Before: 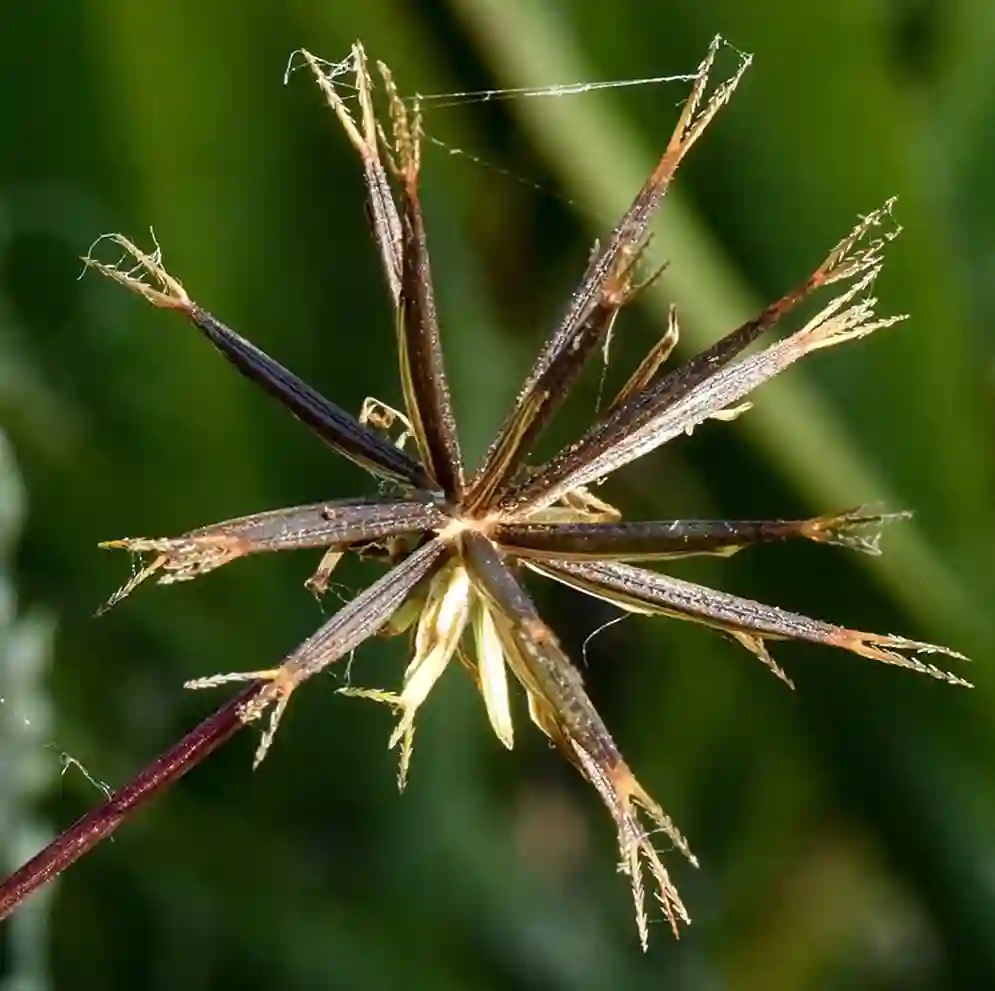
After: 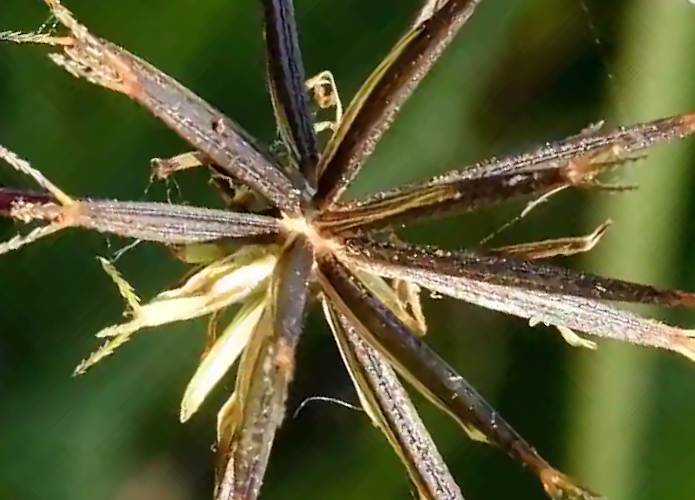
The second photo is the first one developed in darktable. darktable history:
crop and rotate: angle -44.86°, top 16.807%, right 0.946%, bottom 11.612%
shadows and highlights: soften with gaussian
